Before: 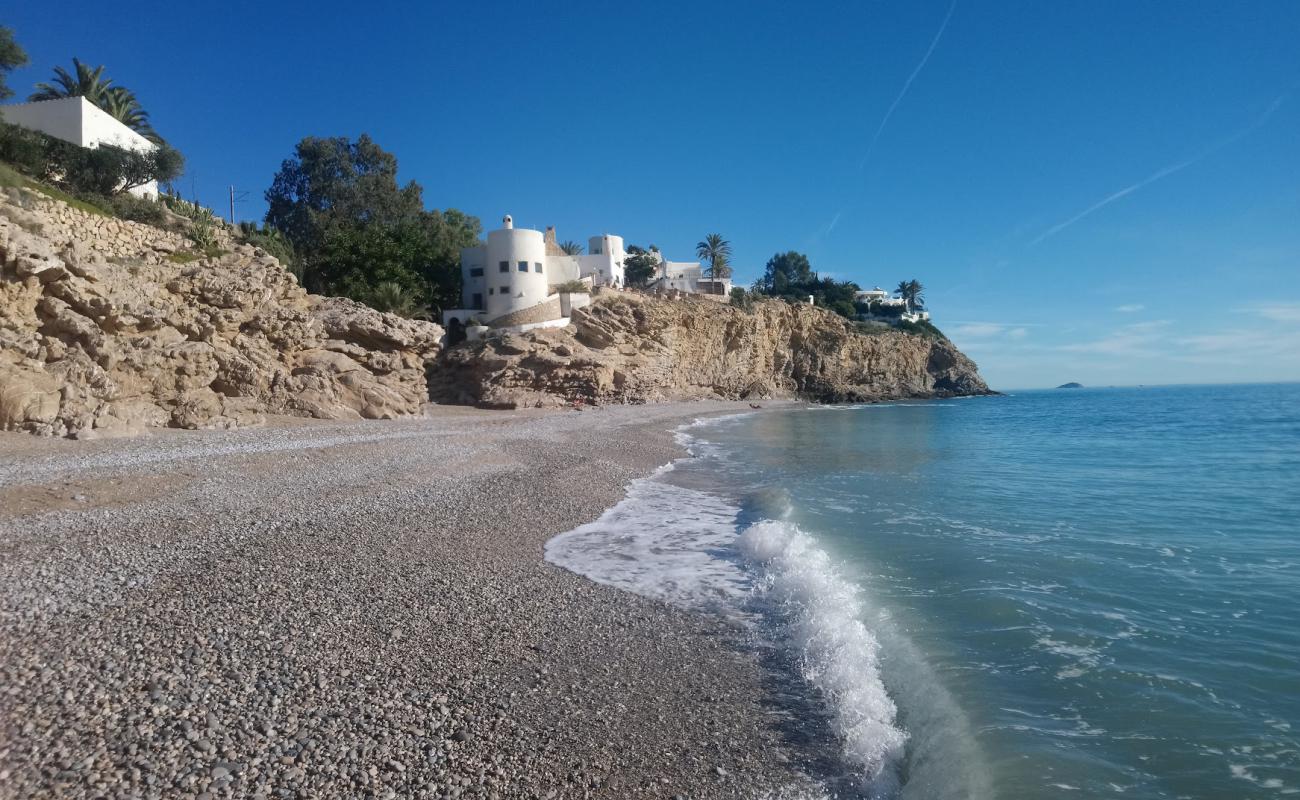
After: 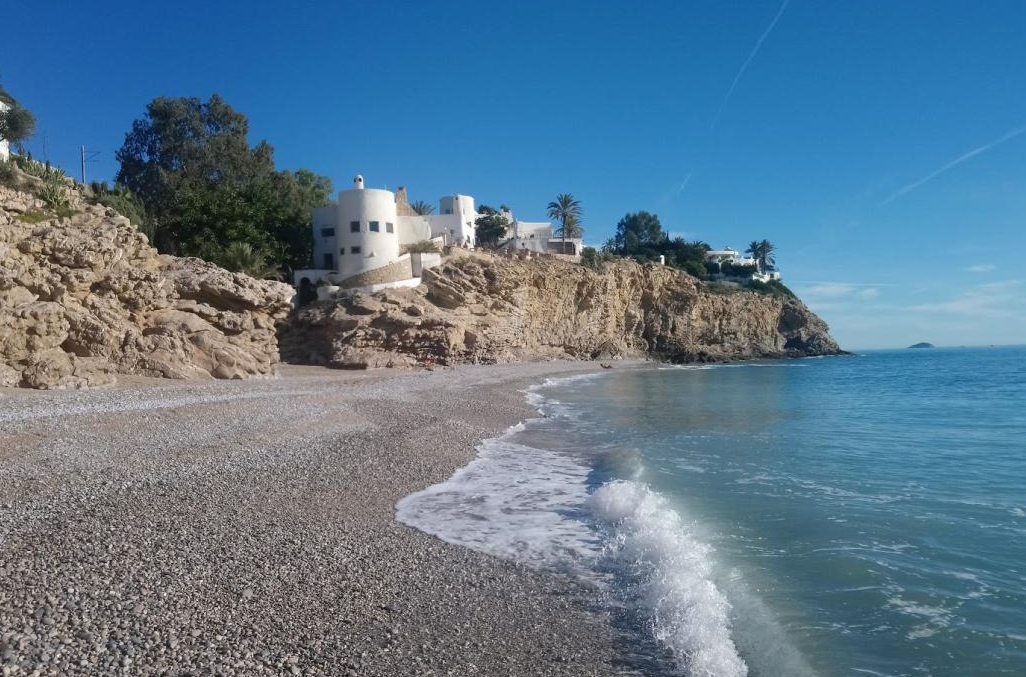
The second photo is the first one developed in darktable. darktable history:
crop: left 11.476%, top 5.122%, right 9.598%, bottom 10.229%
